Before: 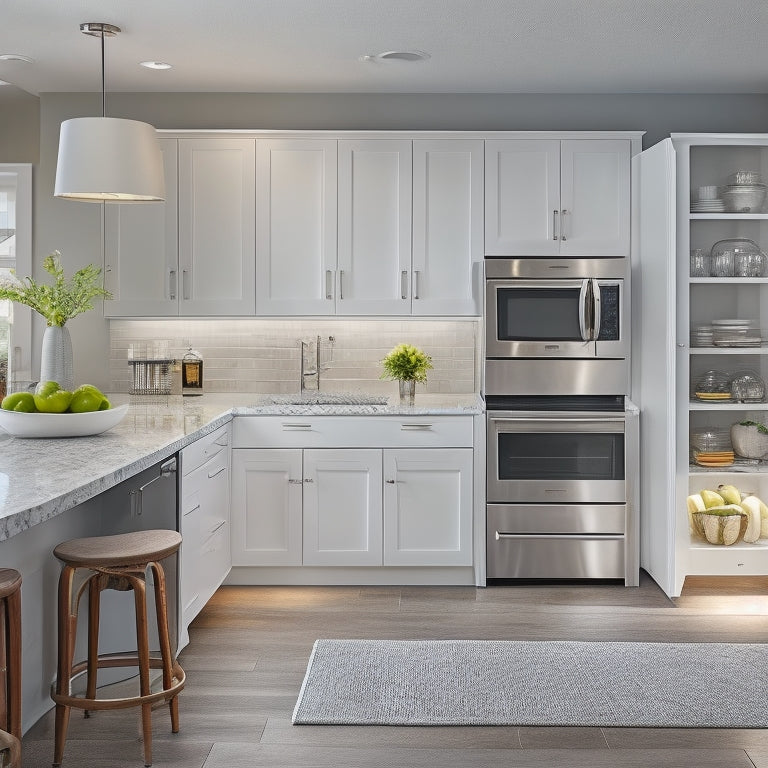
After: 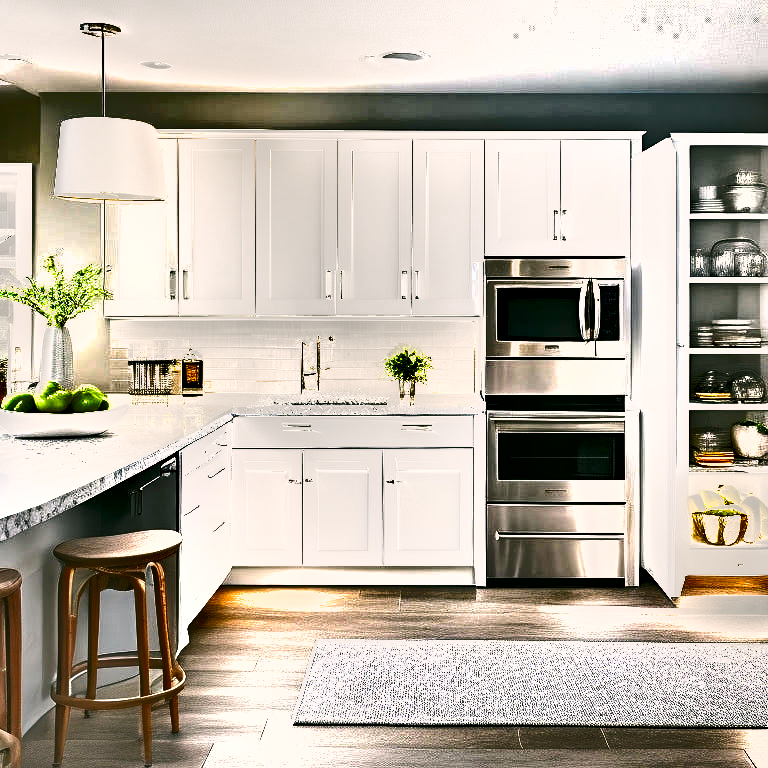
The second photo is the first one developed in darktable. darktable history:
exposure: exposure 2.003 EV, compensate highlight preservation false
shadows and highlights: shadows 80.73, white point adjustment -9.07, highlights -61.46, soften with gaussian
color correction: highlights a* 4.02, highlights b* 4.98, shadows a* -7.55, shadows b* 4.98
